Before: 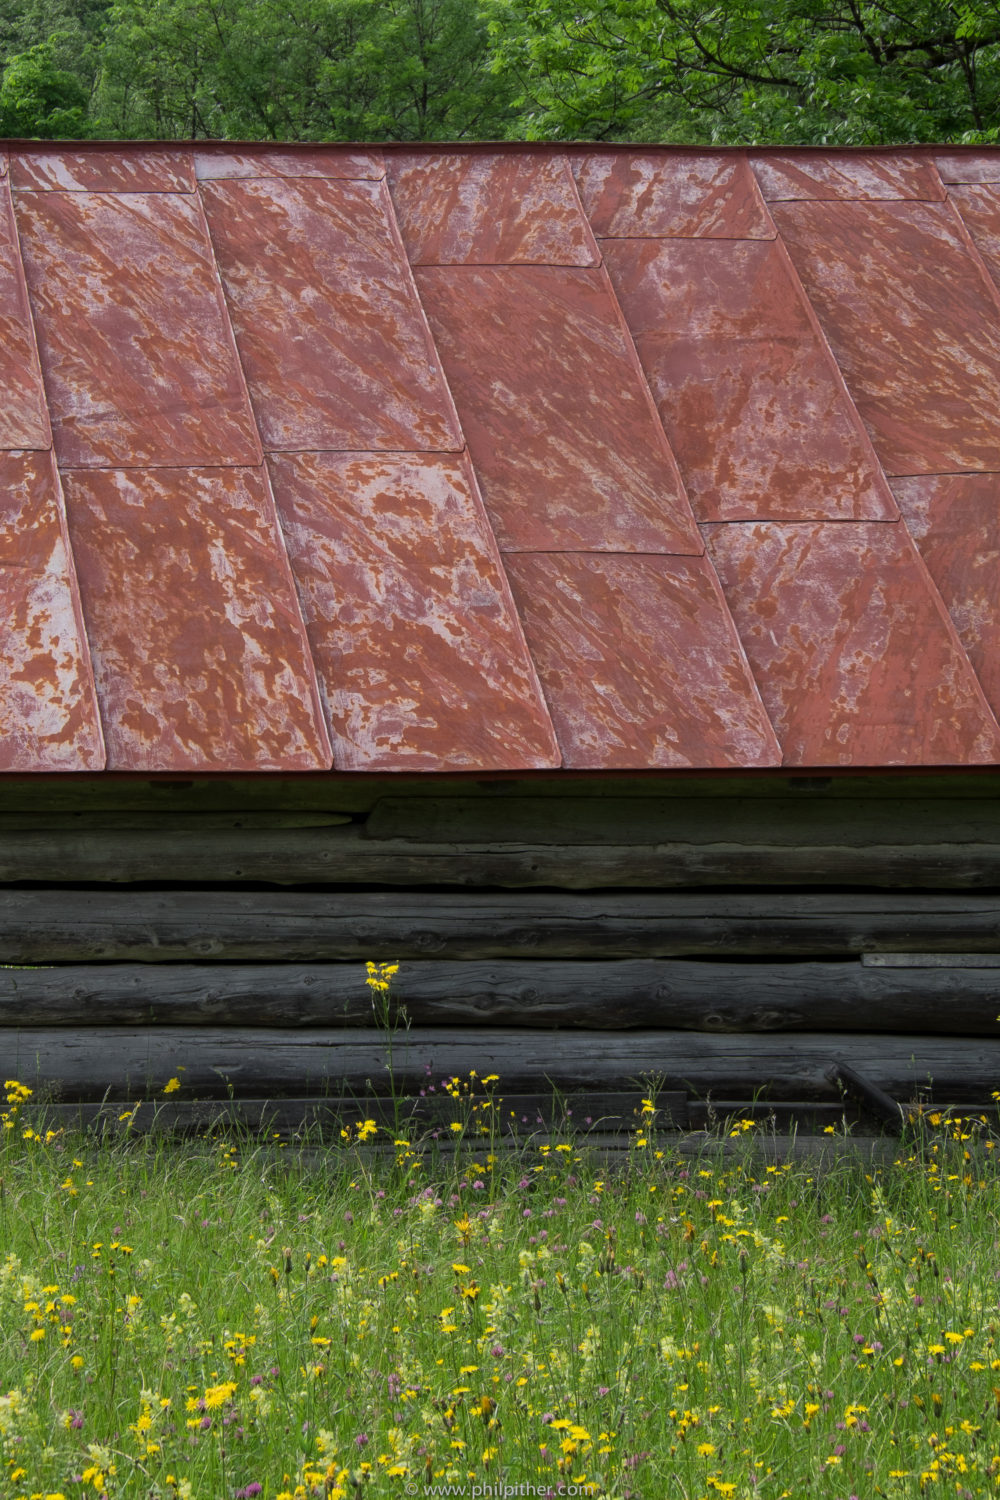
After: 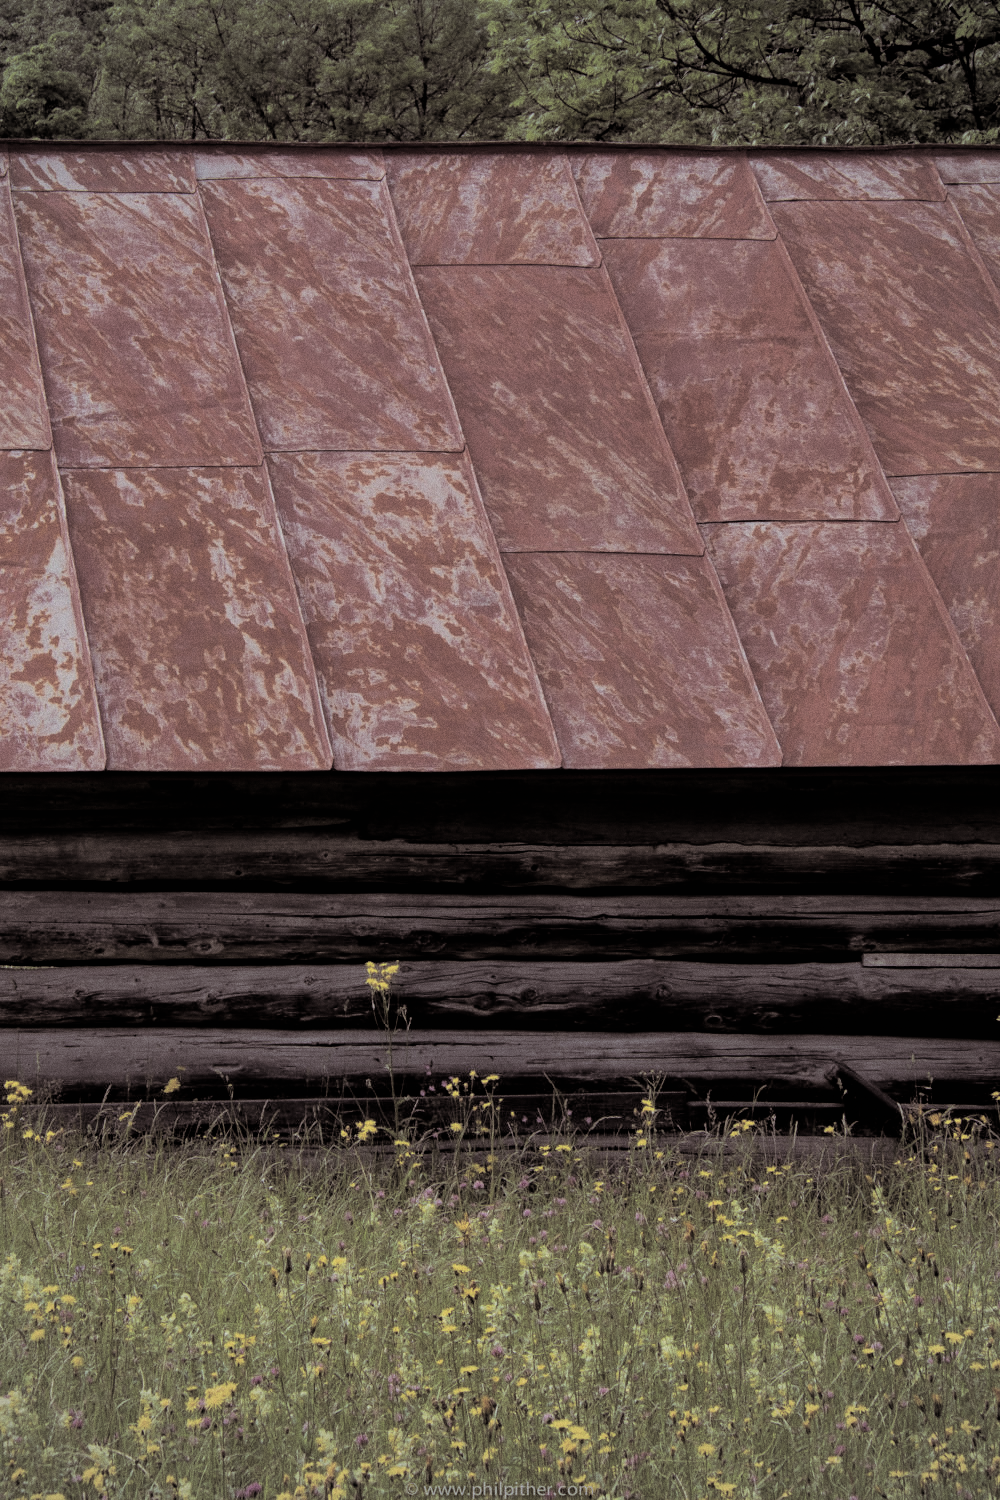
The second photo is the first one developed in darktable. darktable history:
filmic rgb: black relative exposure -4.88 EV, hardness 2.82
shadows and highlights: shadows 43.06, highlights 6.94
velvia: strength 21.76%
grain: on, module defaults
split-toning: shadows › saturation 0.2
color correction: saturation 0.57
vignetting: fall-off radius 81.94%
